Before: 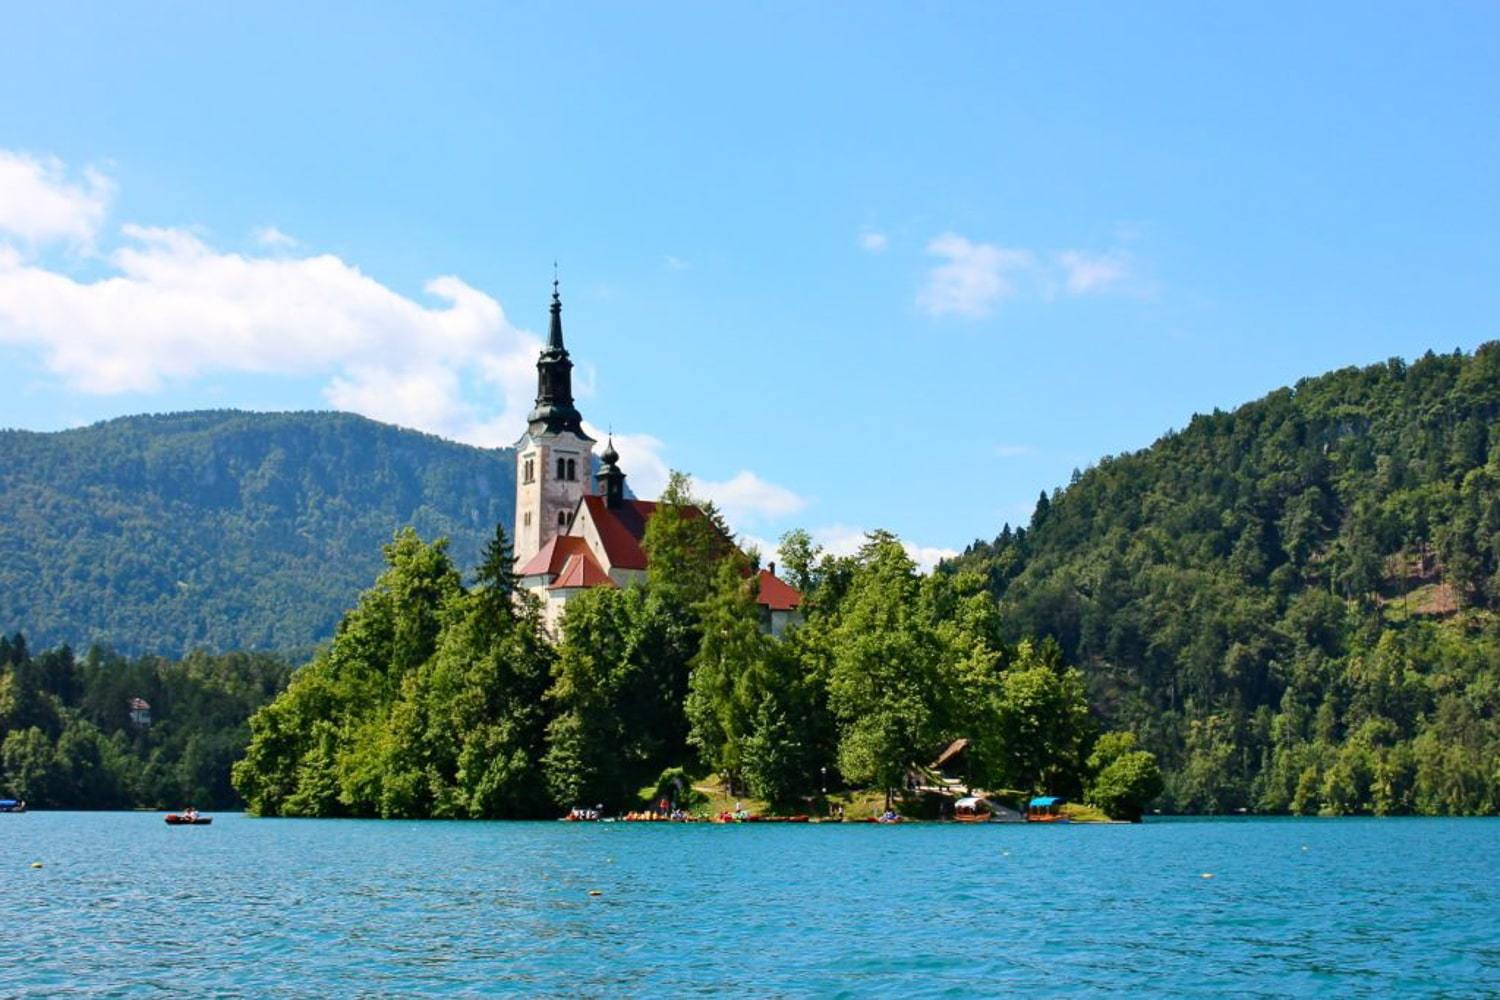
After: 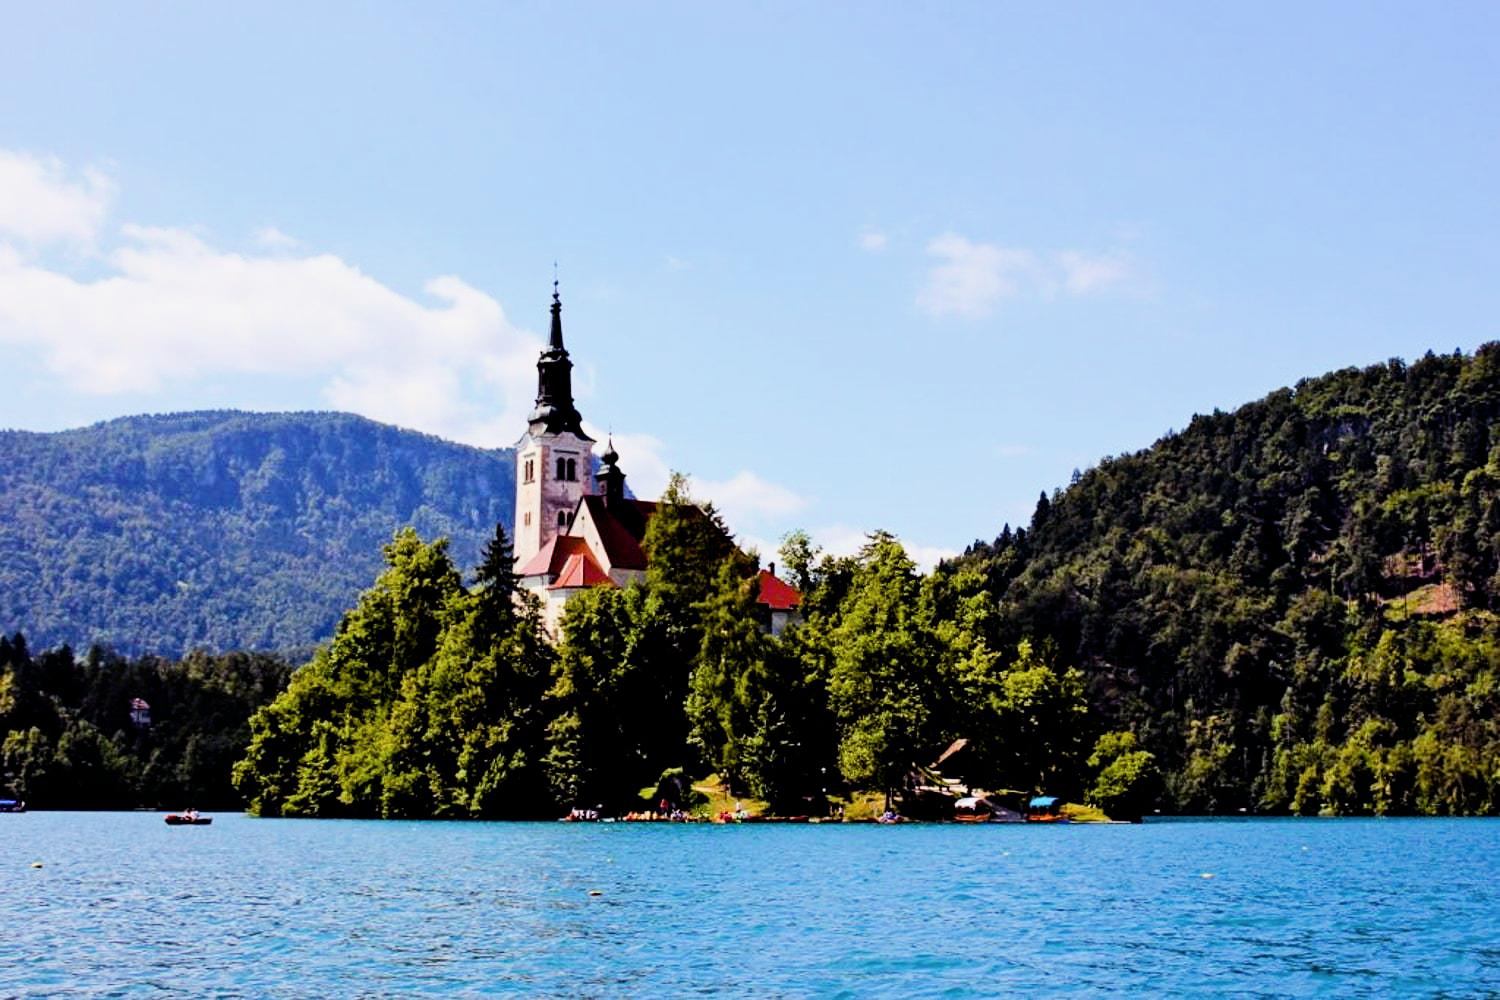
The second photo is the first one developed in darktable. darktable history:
contrast brightness saturation: saturation -0.04
white balance: red 1.004, blue 1.096
color balance rgb: shadows lift › luminance -21.66%, shadows lift › chroma 8.98%, shadows lift › hue 283.37°, power › chroma 1.55%, power › hue 25.59°, highlights gain › luminance 6.08%, highlights gain › chroma 2.55%, highlights gain › hue 90°, global offset › luminance -0.87%, perceptual saturation grading › global saturation 27.49%, perceptual saturation grading › highlights -28.39%, perceptual saturation grading › mid-tones 15.22%, perceptual saturation grading › shadows 33.98%, perceptual brilliance grading › highlights 10%, perceptual brilliance grading › mid-tones 5%
filmic rgb: black relative exposure -5 EV, hardness 2.88, contrast 1.4, highlights saturation mix -20%
